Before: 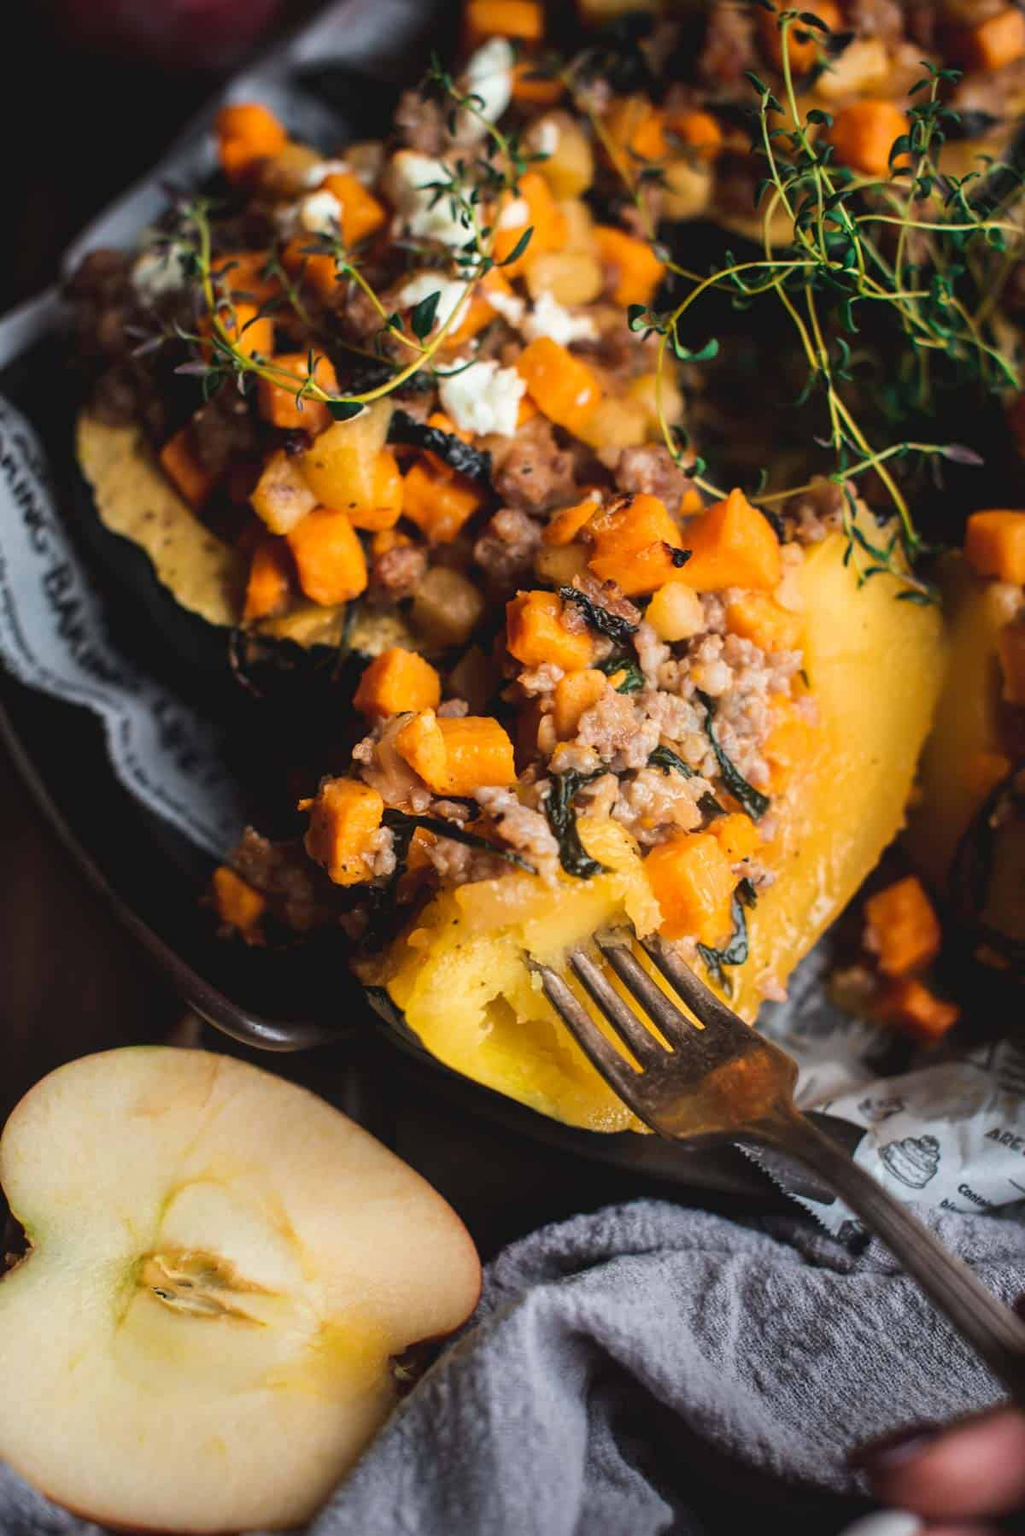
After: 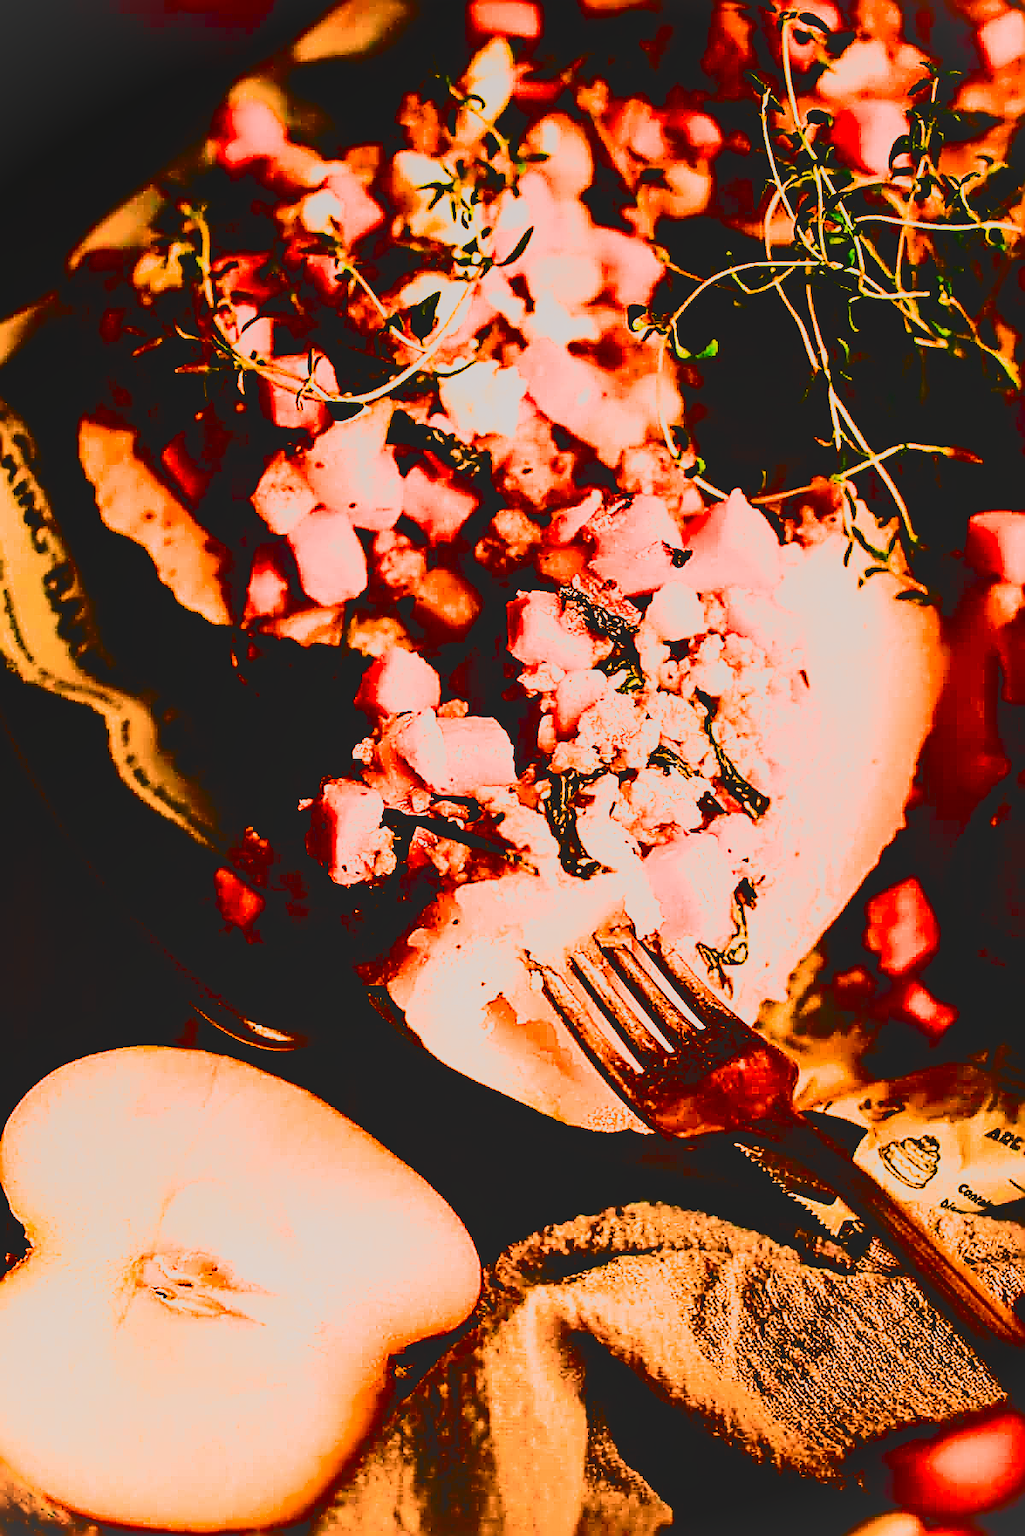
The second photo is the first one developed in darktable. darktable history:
sharpen: amount 2
filmic rgb: black relative exposure -5 EV, white relative exposure 3.5 EV, hardness 3.19, contrast 1.4, highlights saturation mix -50%
local contrast: detail 70%
white balance: red 1.467, blue 0.684
tone curve: curves: ch0 [(0, 0.029) (0.168, 0.142) (0.359, 0.44) (0.469, 0.544) (0.634, 0.722) (0.858, 0.903) (1, 0.968)]; ch1 [(0, 0) (0.437, 0.453) (0.472, 0.47) (0.502, 0.502) (0.54, 0.534) (0.57, 0.592) (0.618, 0.66) (0.699, 0.749) (0.859, 0.899) (1, 1)]; ch2 [(0, 0) (0.33, 0.301) (0.421, 0.443) (0.476, 0.498) (0.505, 0.503) (0.547, 0.557) (0.586, 0.634) (0.608, 0.676) (1, 1)], color space Lab, independent channels, preserve colors none
color balance rgb: linear chroma grading › global chroma 16.62%, perceptual saturation grading › highlights -8.63%, perceptual saturation grading › mid-tones 18.66%, perceptual saturation grading › shadows 28.49%, perceptual brilliance grading › highlights 14.22%, perceptual brilliance grading › shadows -18.96%, global vibrance 27.71%
vignetting: fall-off start 100%, brightness 0.05, saturation 0
contrast brightness saturation: contrast 0.4, brightness 0.05, saturation 0.25
